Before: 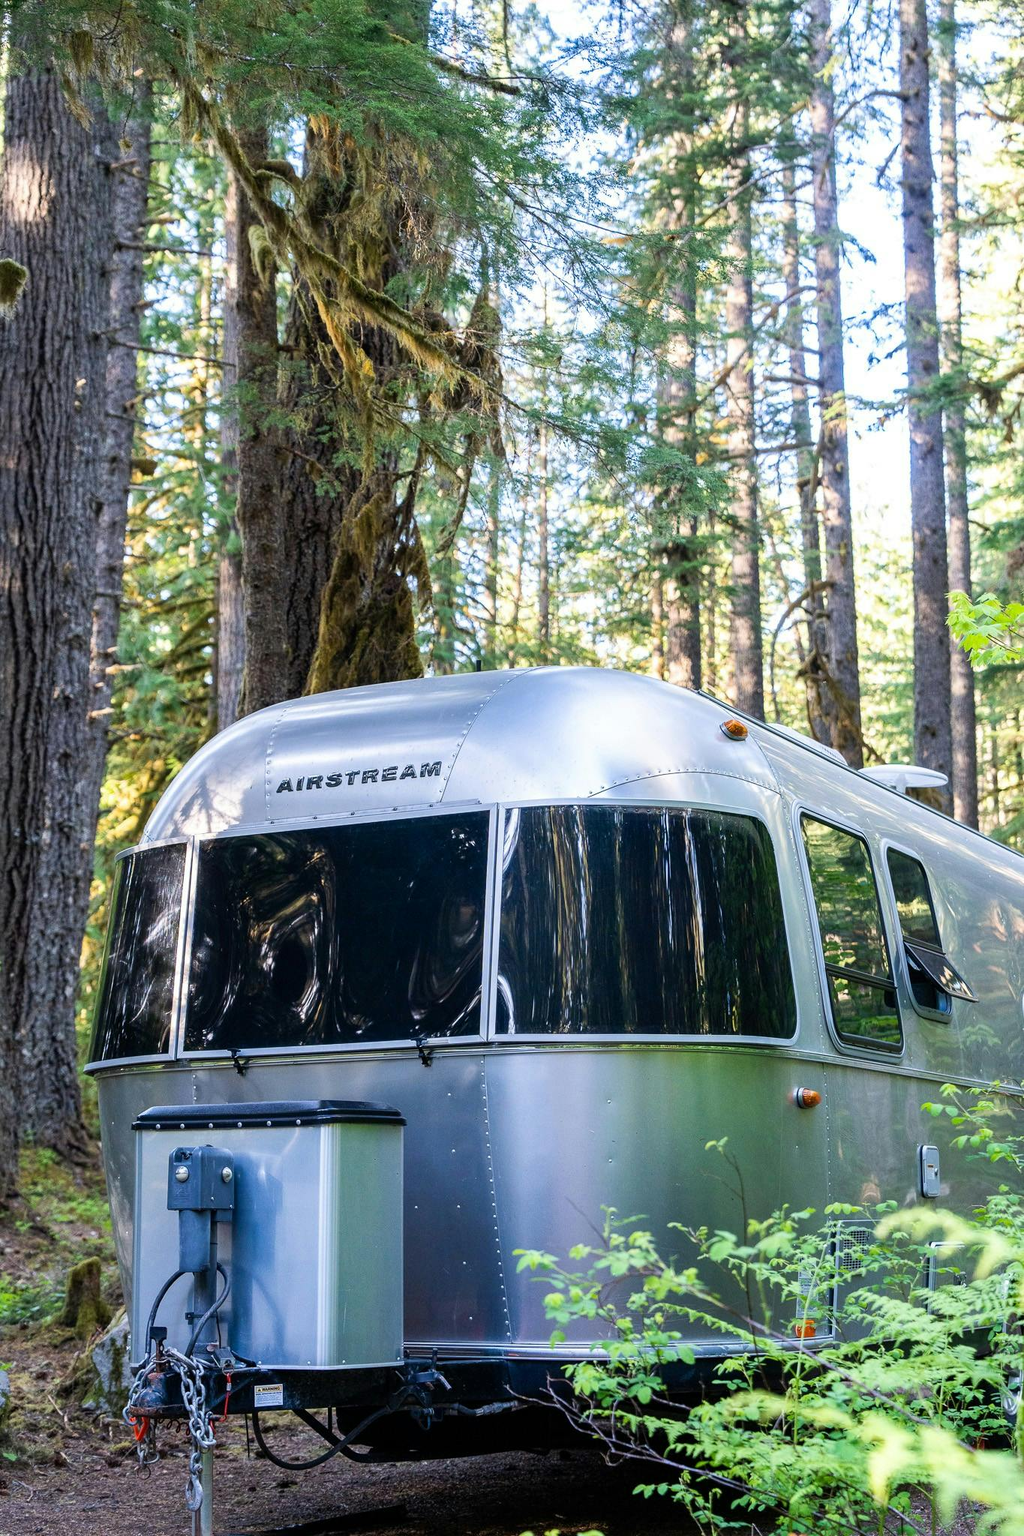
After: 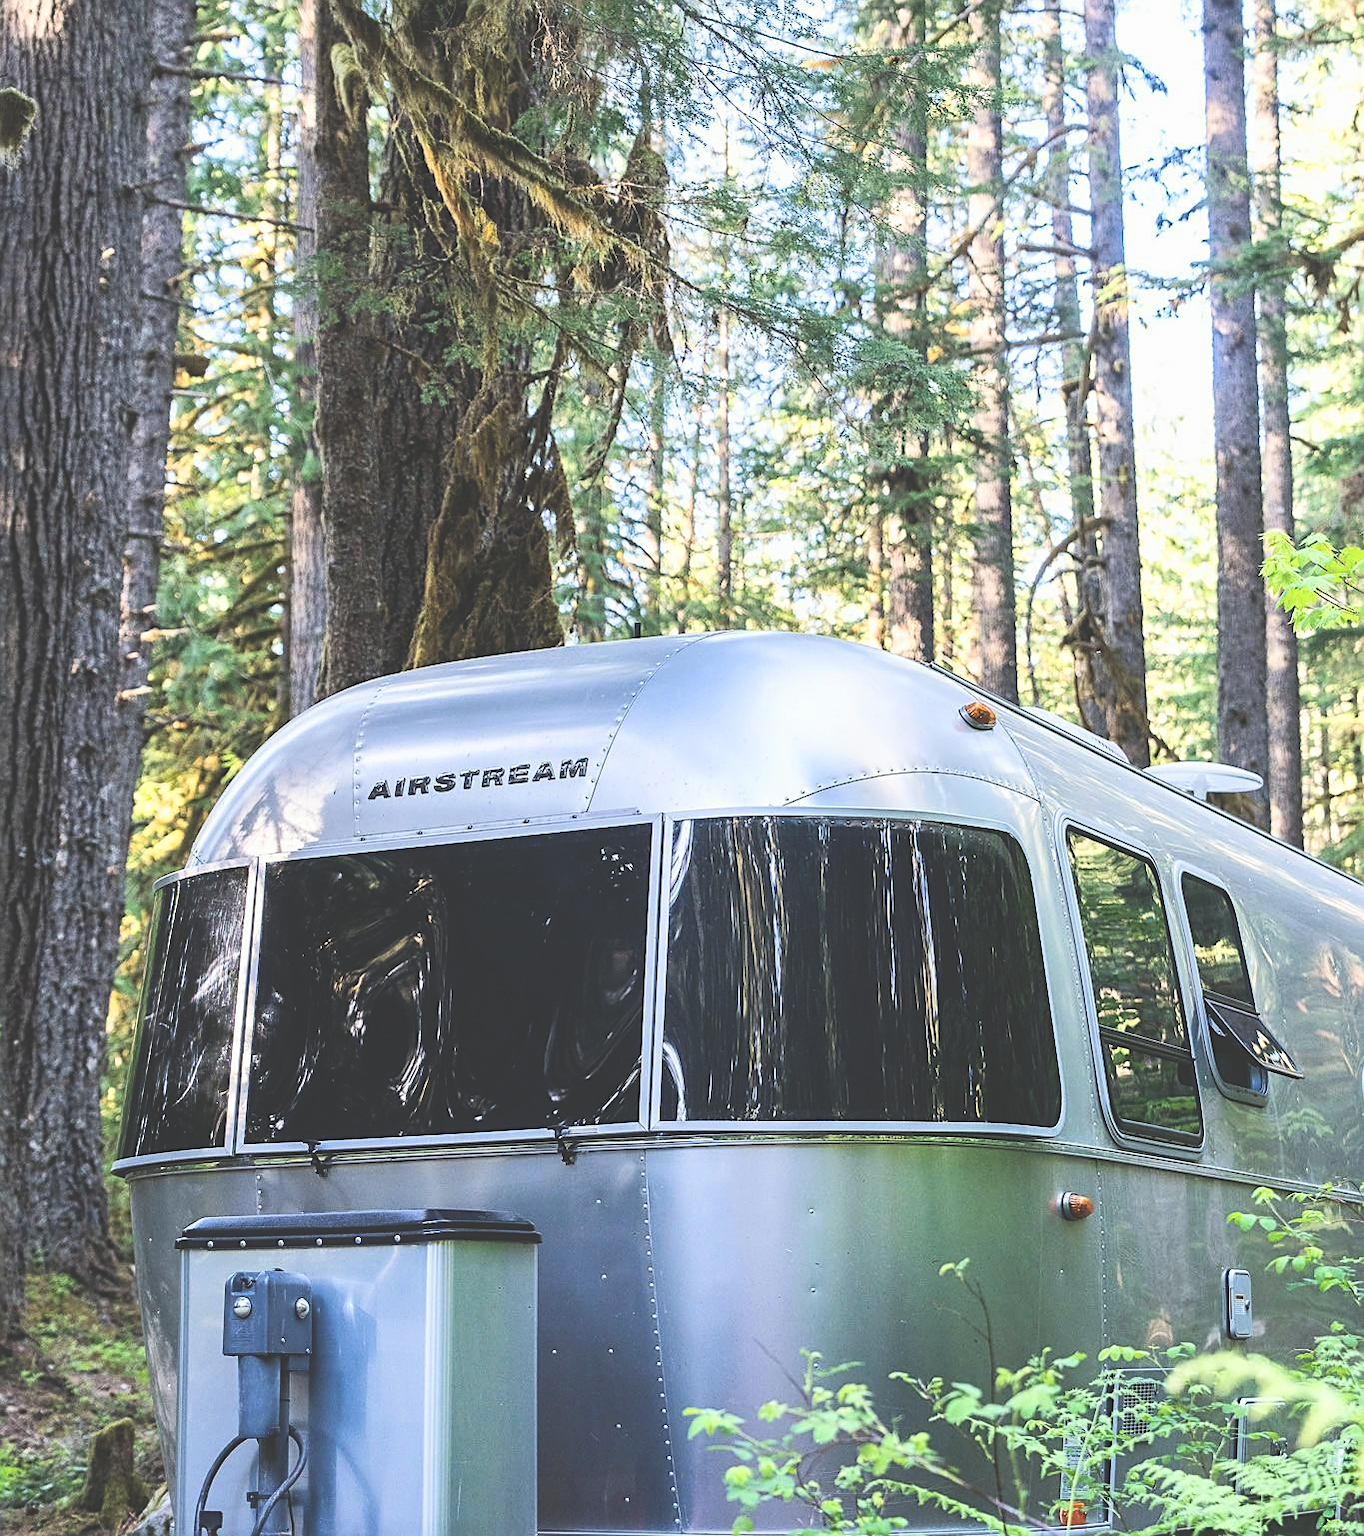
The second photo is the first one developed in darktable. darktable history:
crop and rotate: top 12.572%, bottom 12.336%
exposure: black level correction -0.062, exposure -0.049 EV, compensate highlight preservation false
tone curve: curves: ch0 [(0, 0) (0.003, 0.025) (0.011, 0.025) (0.025, 0.025) (0.044, 0.026) (0.069, 0.033) (0.1, 0.053) (0.136, 0.078) (0.177, 0.108) (0.224, 0.153) (0.277, 0.213) (0.335, 0.286) (0.399, 0.372) (0.468, 0.467) (0.543, 0.565) (0.623, 0.675) (0.709, 0.775) (0.801, 0.863) (0.898, 0.936) (1, 1)]
sharpen: on, module defaults
